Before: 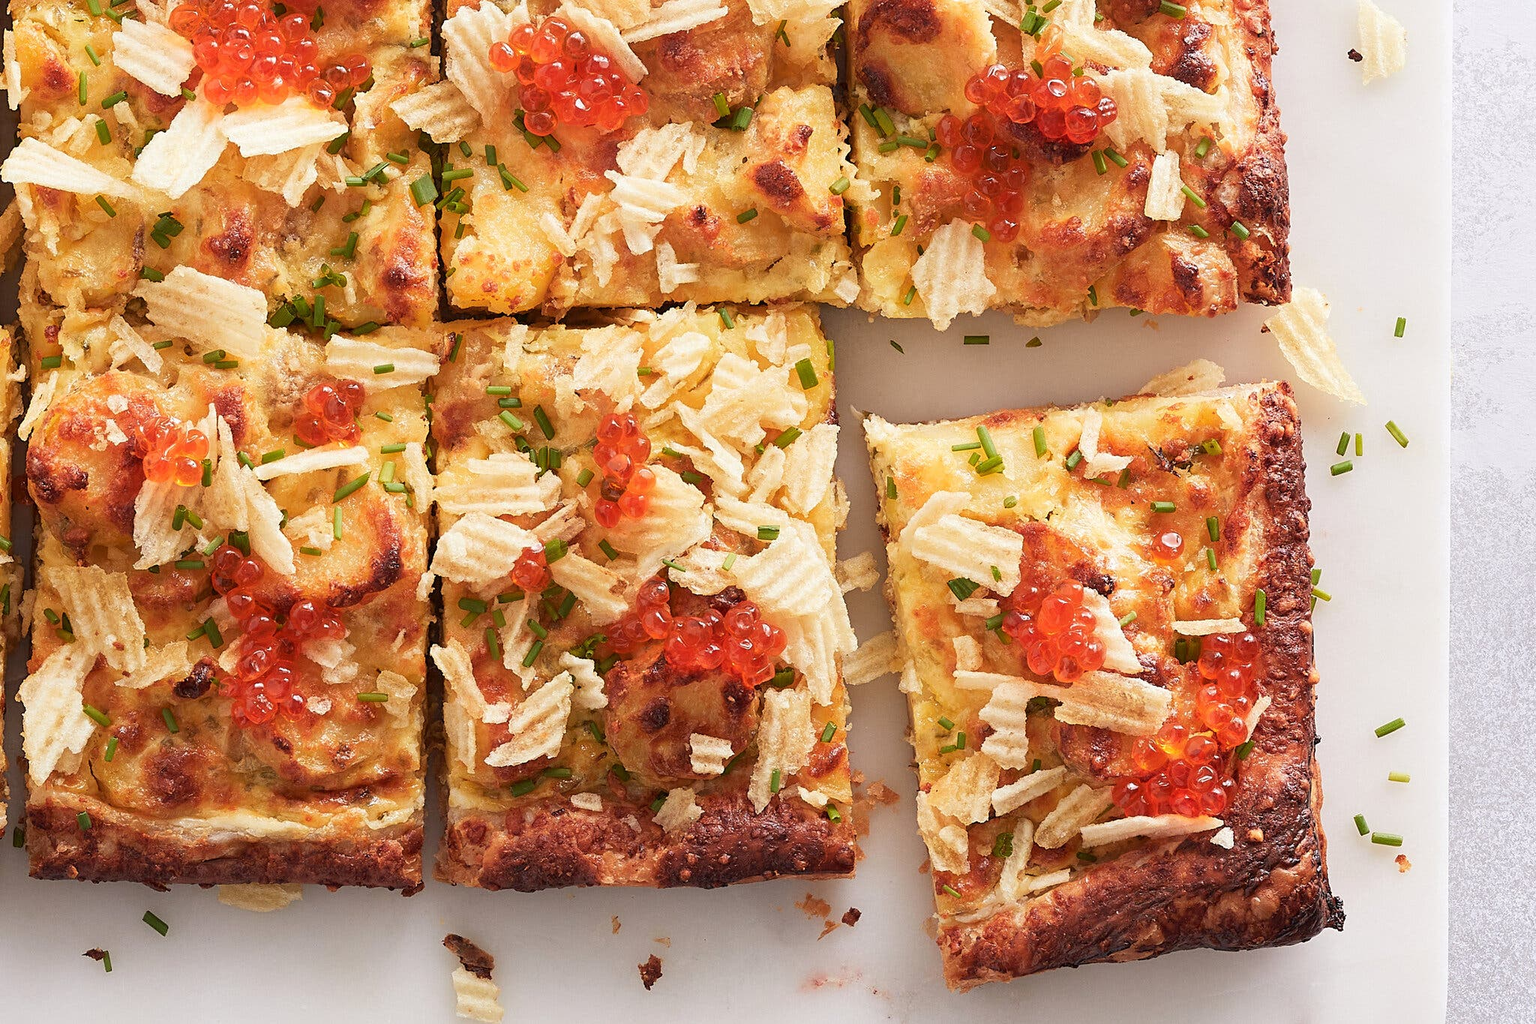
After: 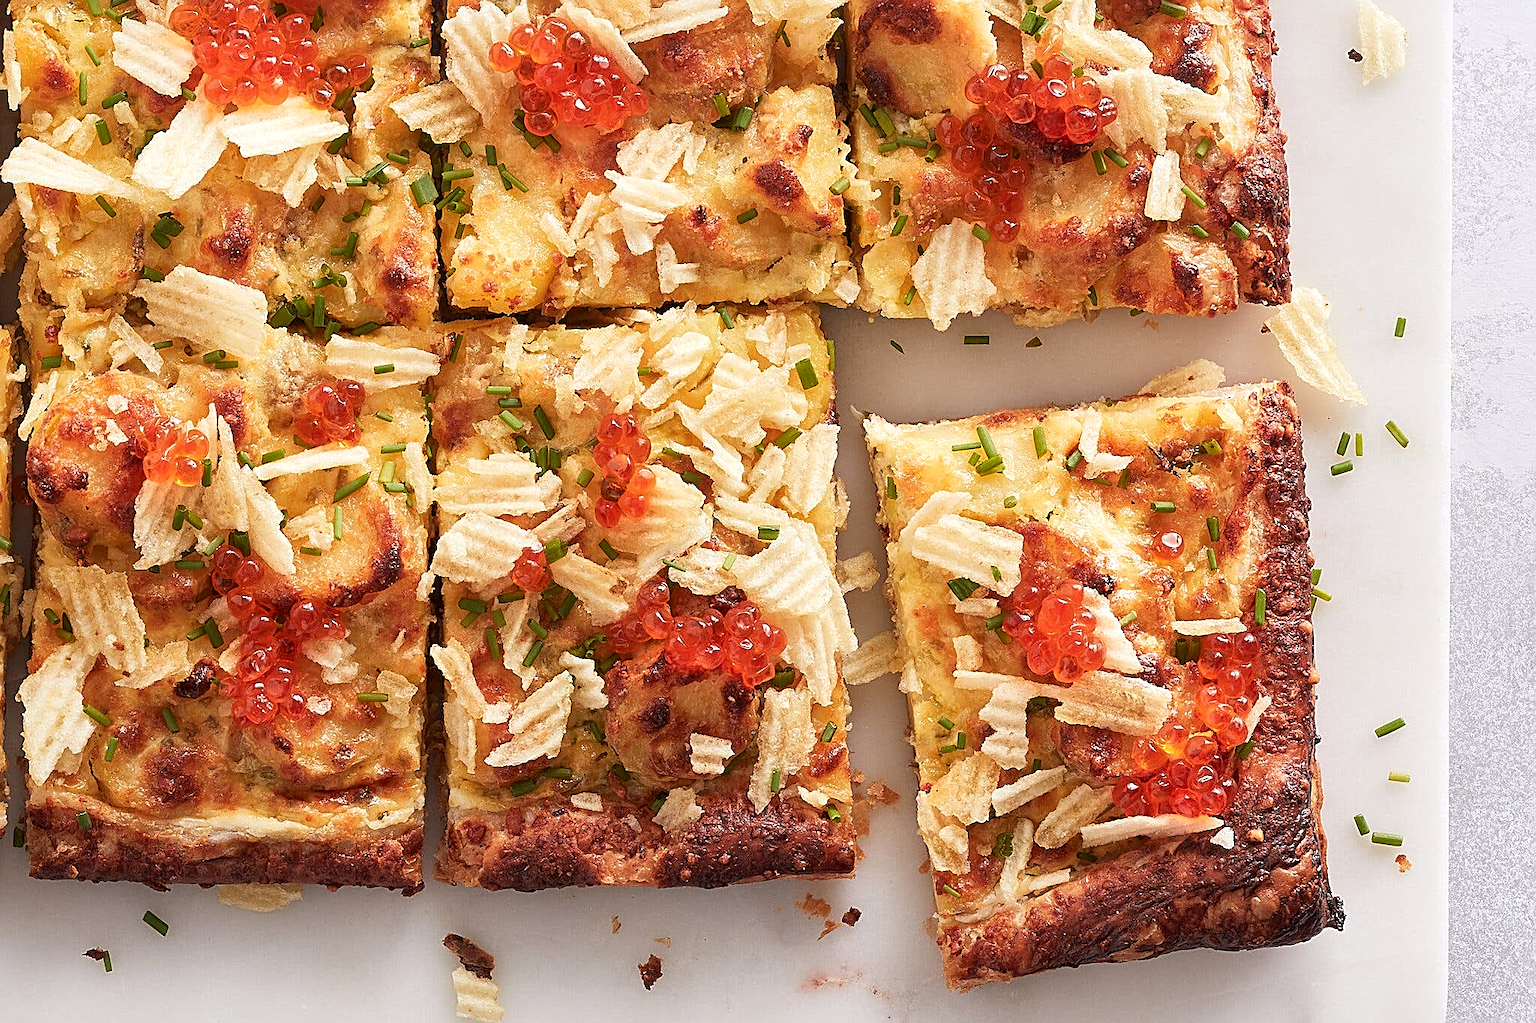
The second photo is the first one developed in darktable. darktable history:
sharpen: on, module defaults
local contrast: mode bilateral grid, contrast 20, coarseness 50, detail 132%, midtone range 0.2
